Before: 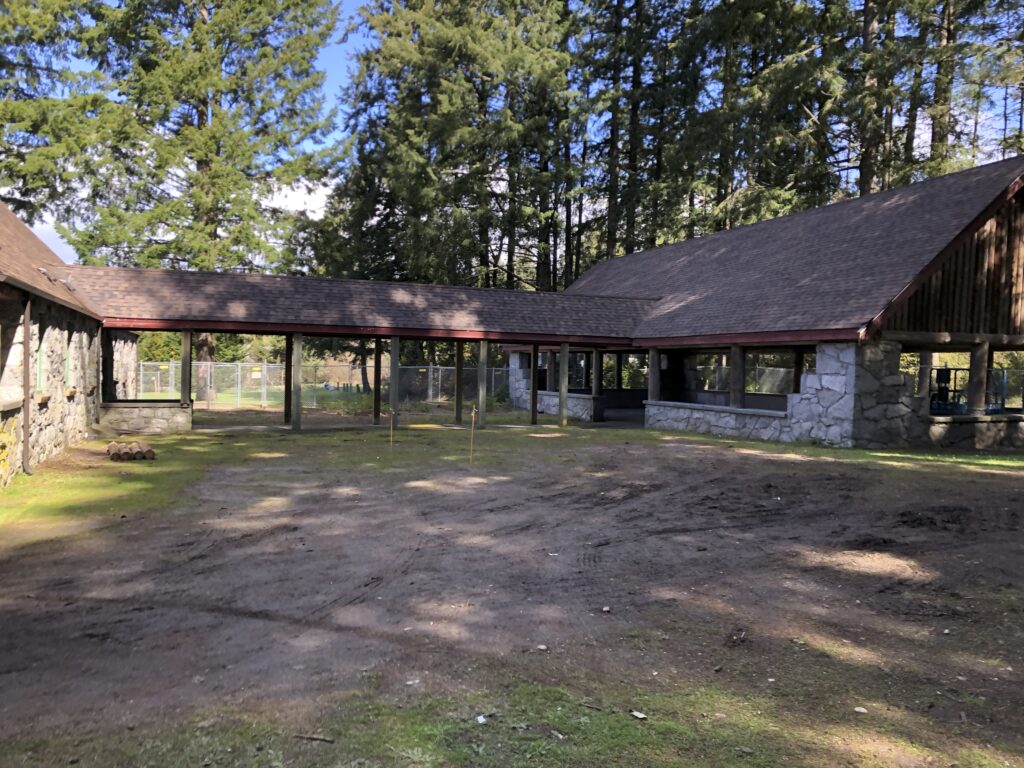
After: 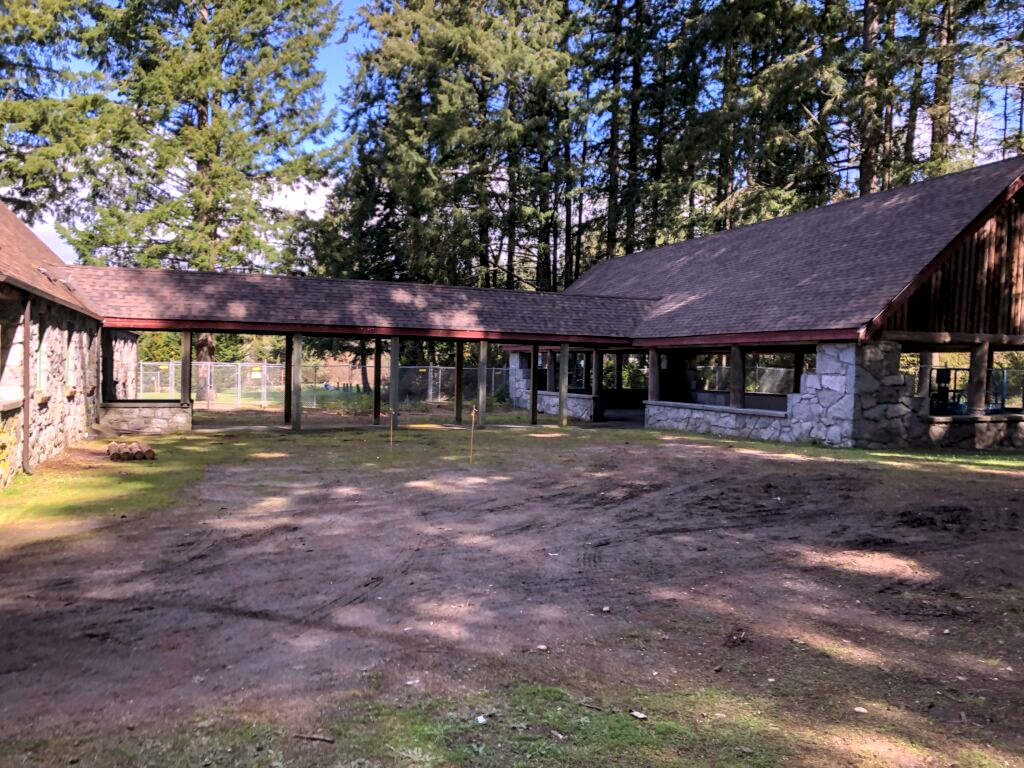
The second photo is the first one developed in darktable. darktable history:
white balance: red 1.05, blue 1.072
local contrast: on, module defaults
